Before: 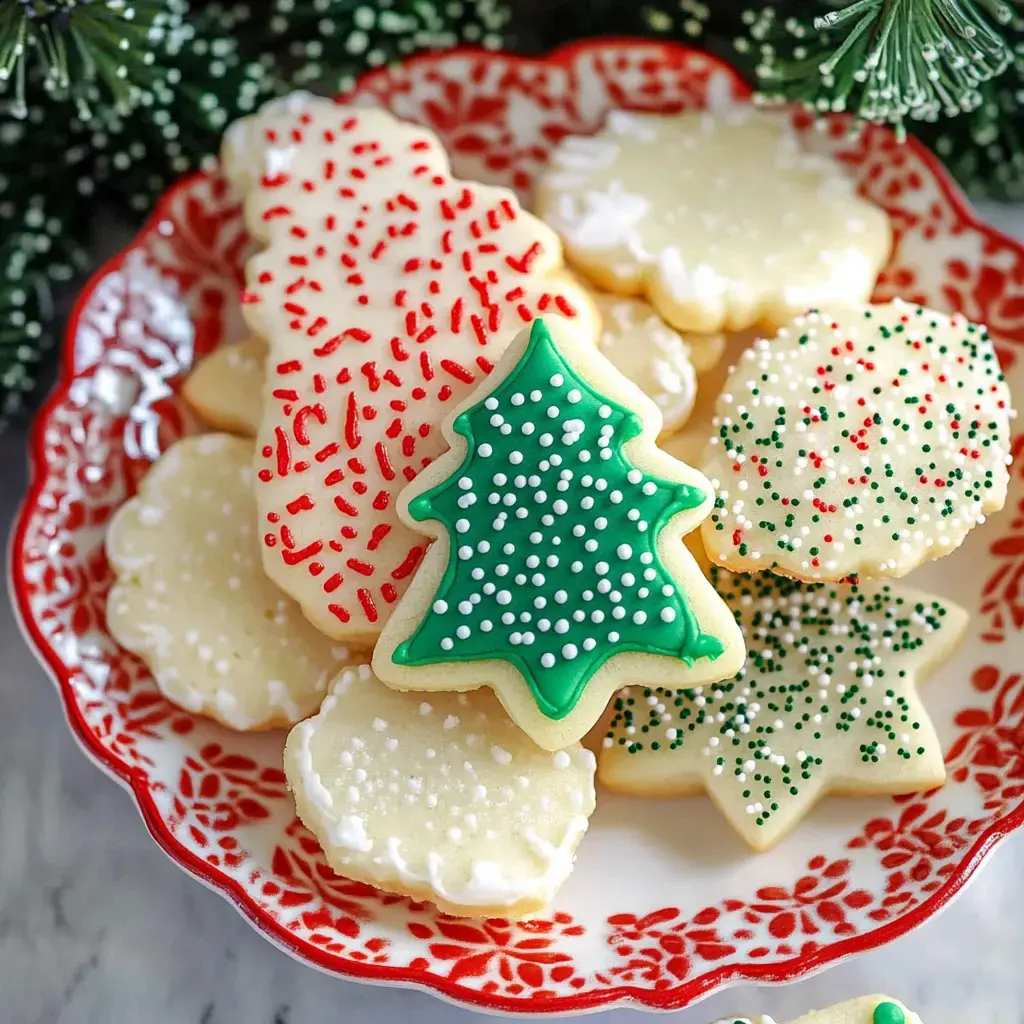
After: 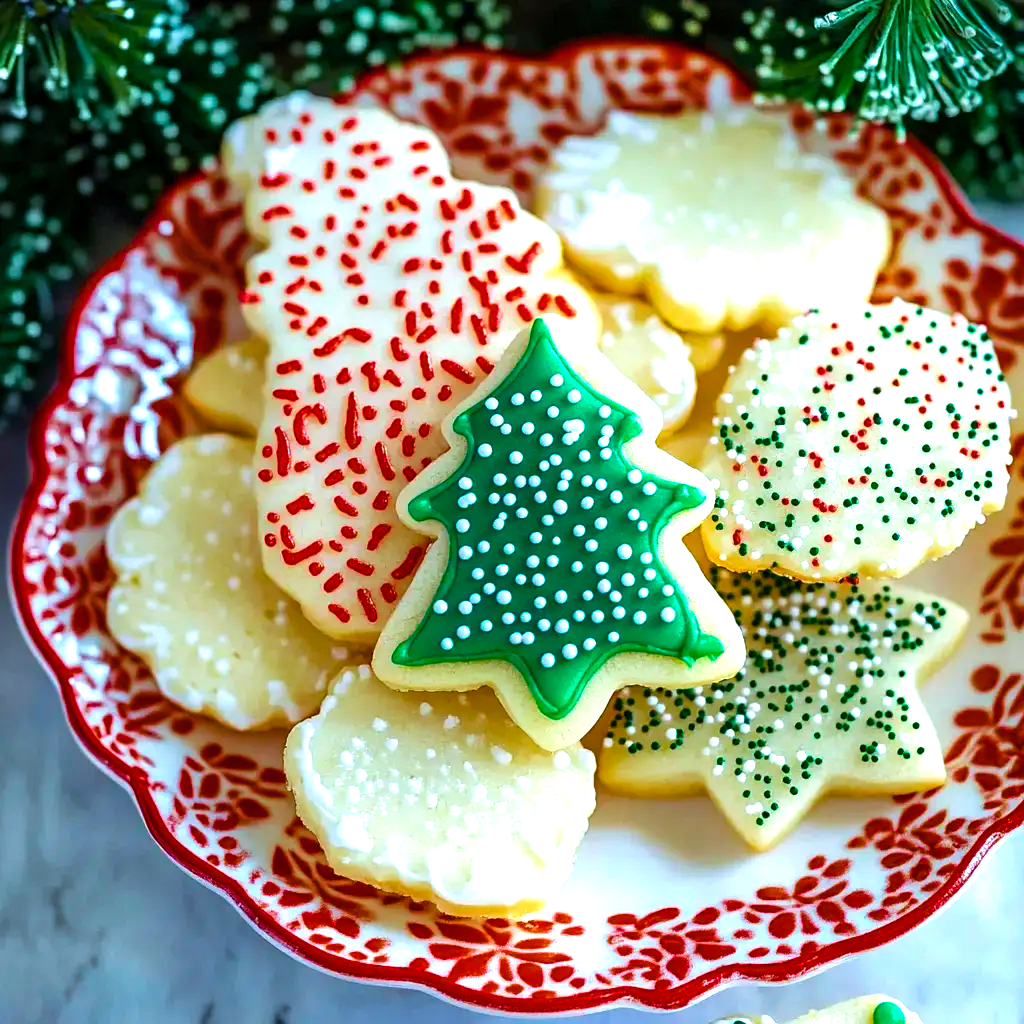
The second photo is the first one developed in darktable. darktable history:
velvia: on, module defaults
color balance rgb: linear chroma grading › global chroma 9%, perceptual saturation grading › global saturation 36%, perceptual saturation grading › shadows 35%, perceptual brilliance grading › global brilliance 15%, perceptual brilliance grading › shadows -35%, global vibrance 15%
color correction: highlights a* -10.69, highlights b* -19.19
